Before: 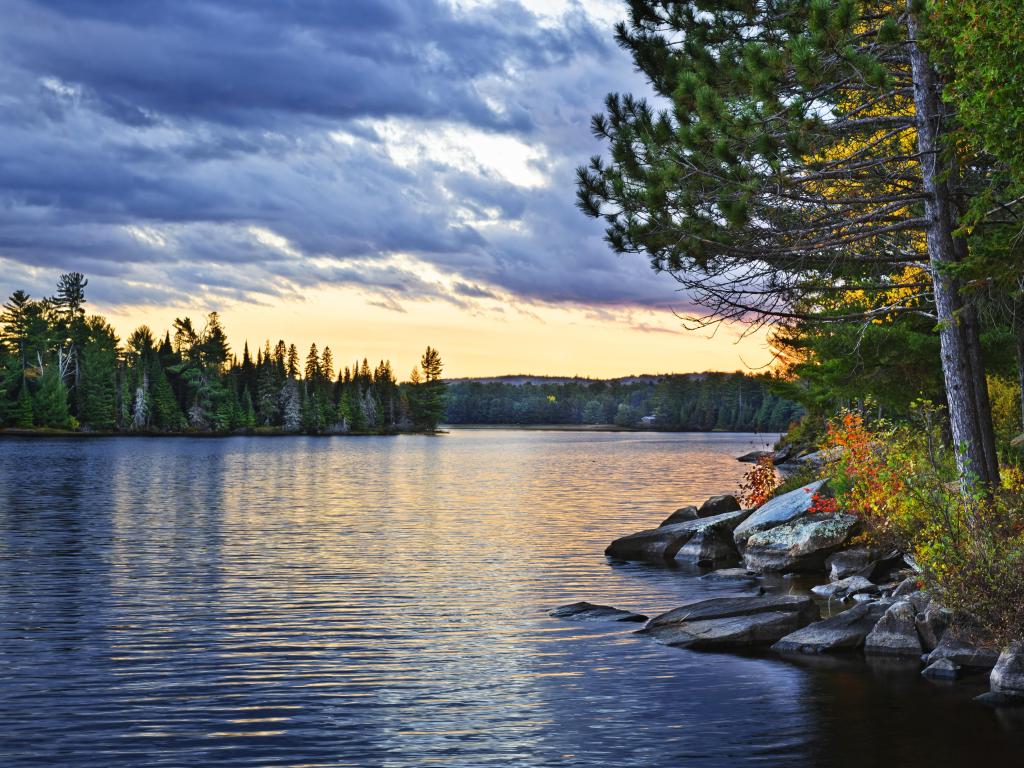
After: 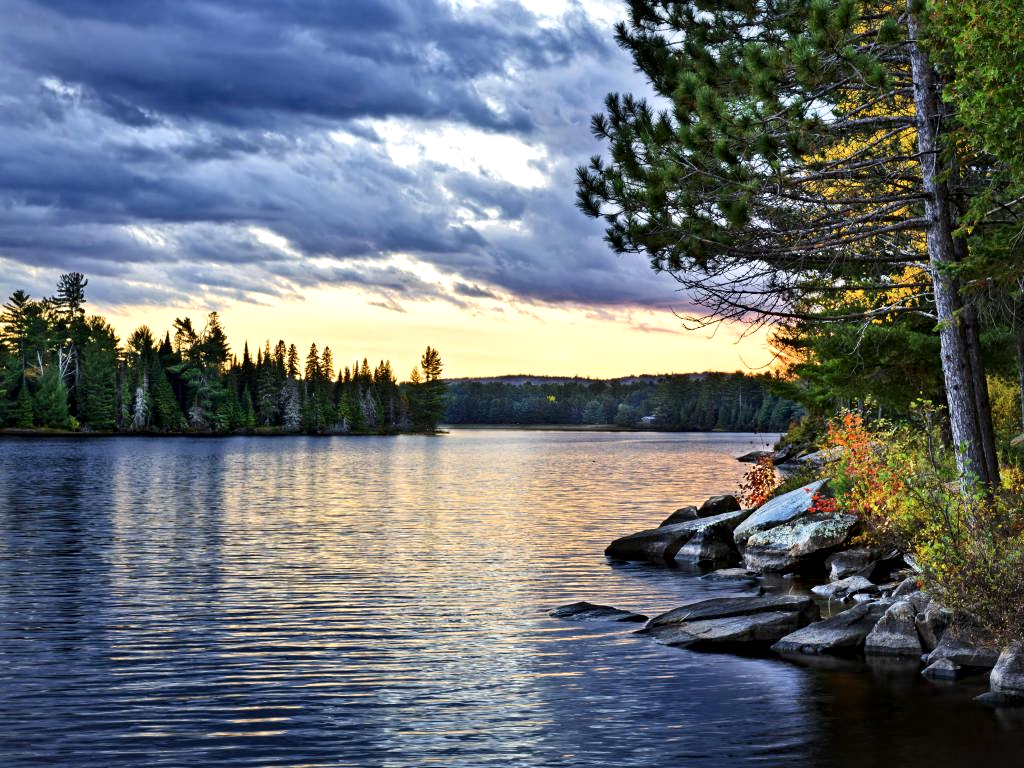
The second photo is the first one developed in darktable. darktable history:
local contrast: mode bilateral grid, contrast 71, coarseness 75, detail 180%, midtone range 0.2
